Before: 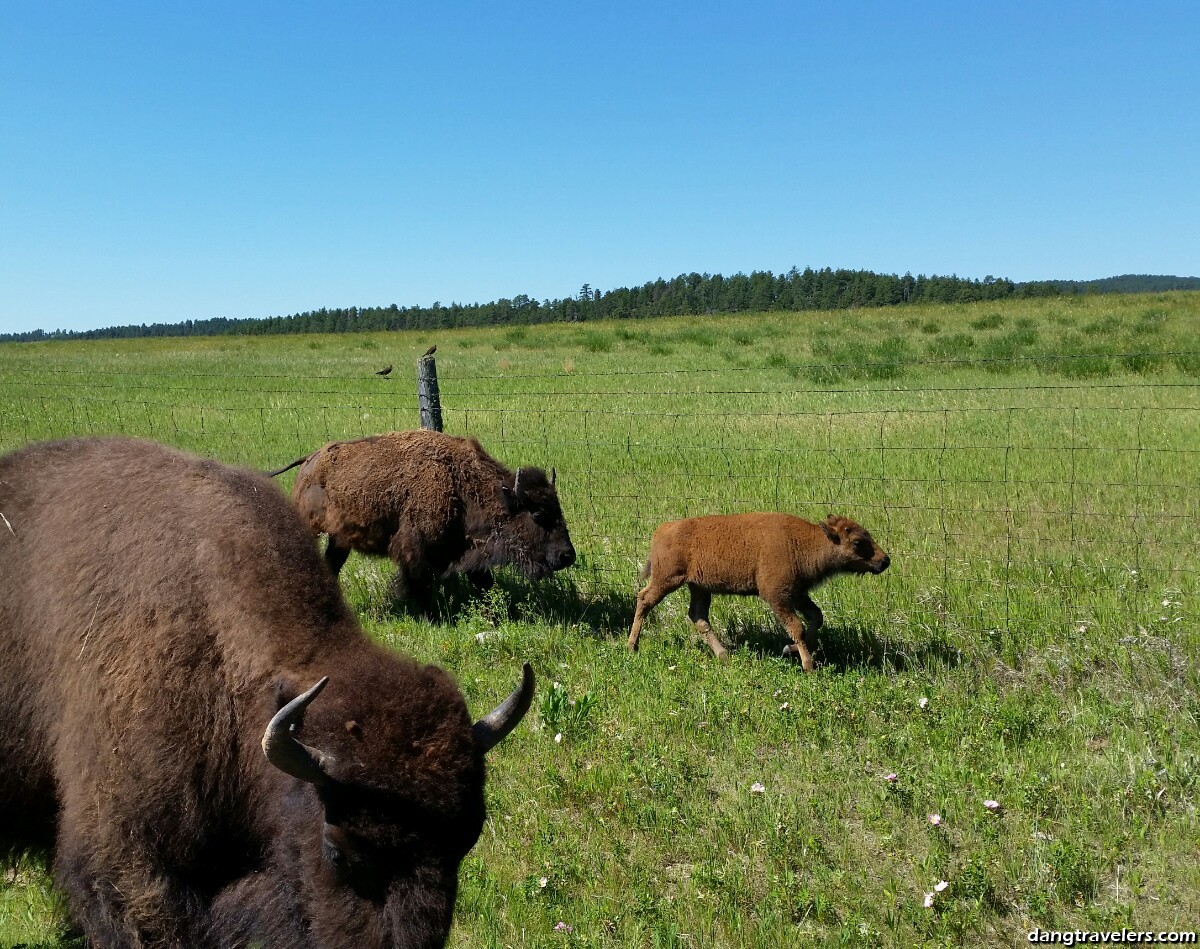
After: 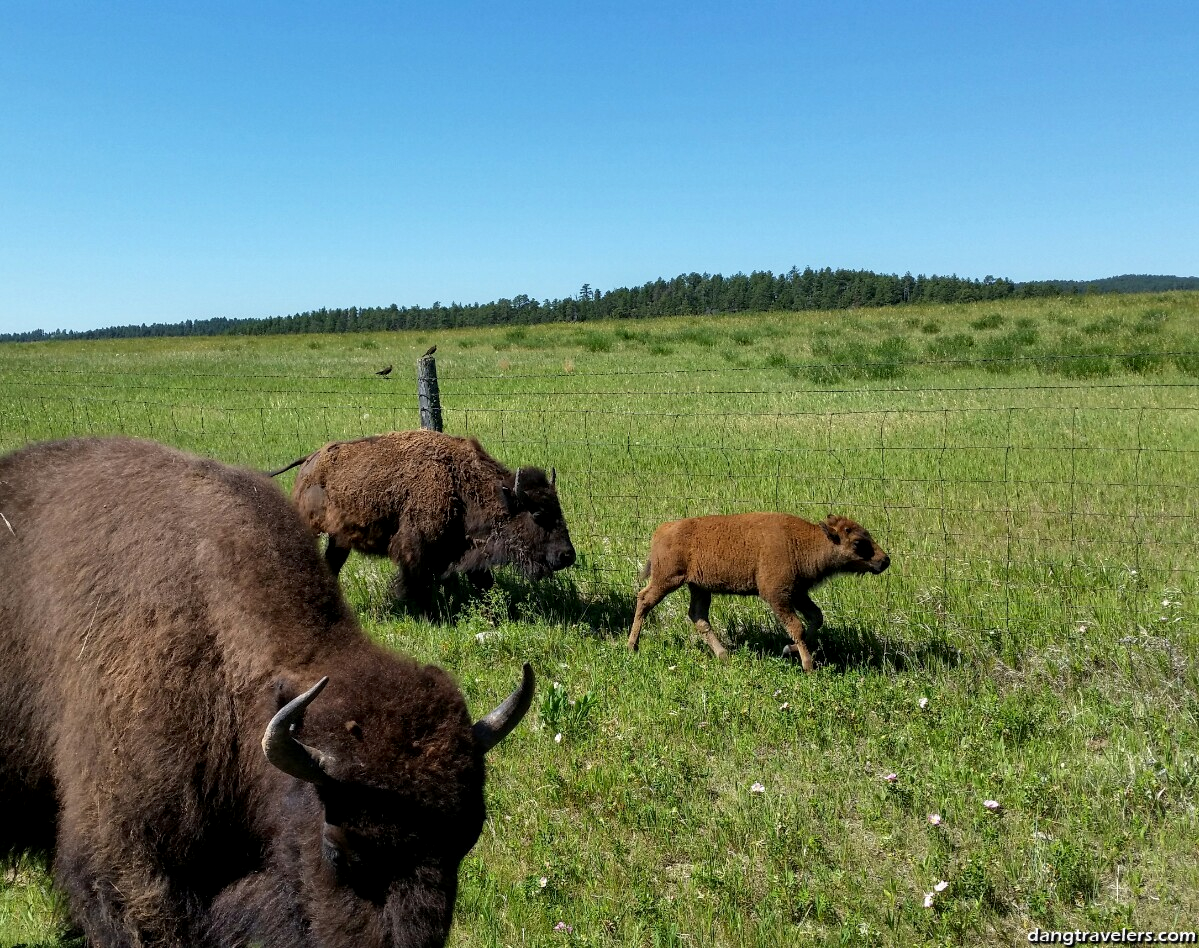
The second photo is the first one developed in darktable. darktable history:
levels: levels [0, 0.498, 0.996]
local contrast: on, module defaults
